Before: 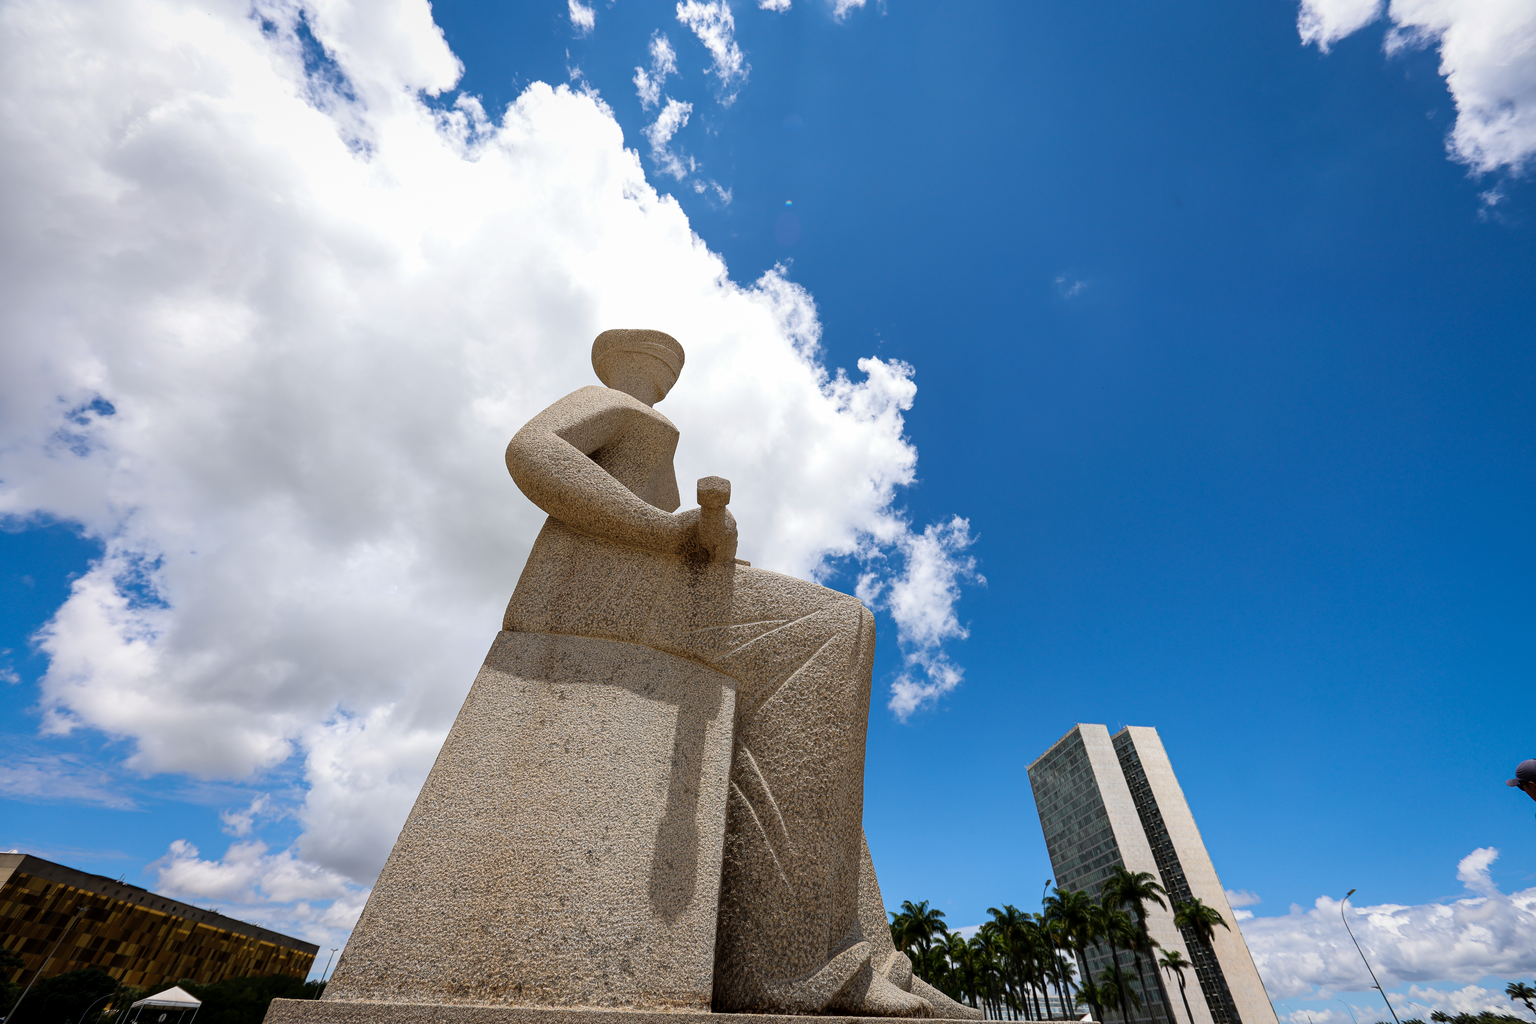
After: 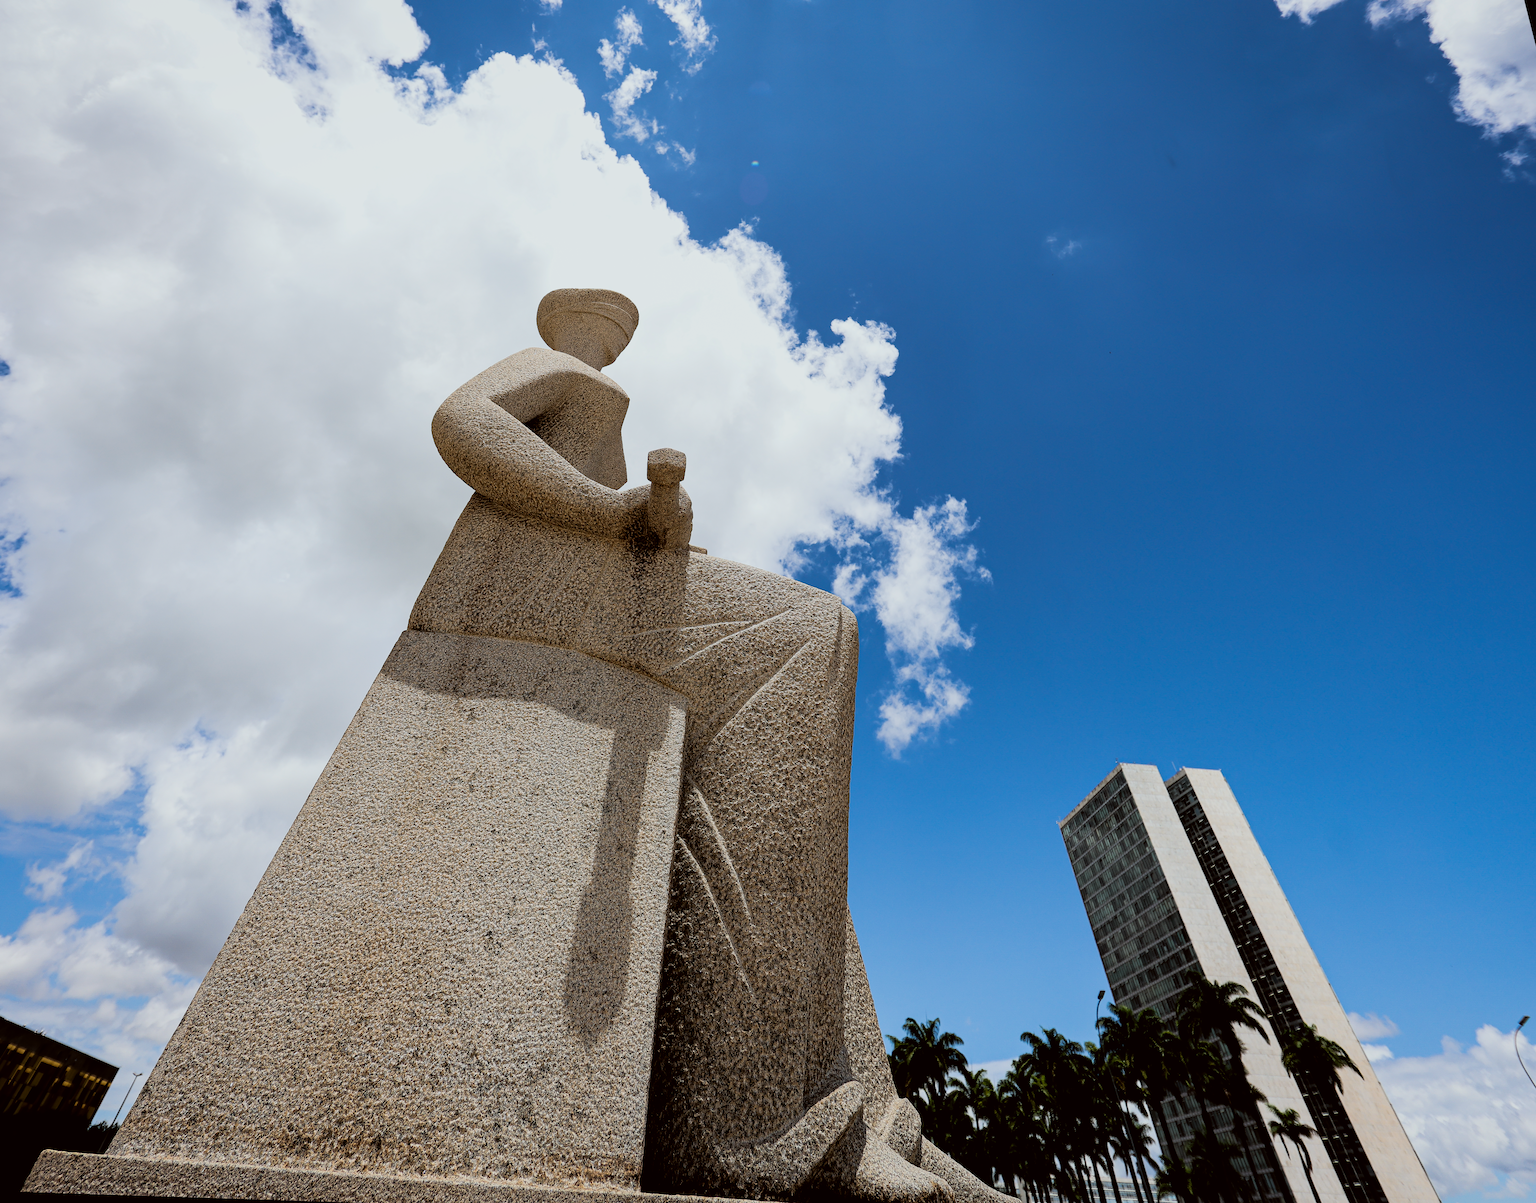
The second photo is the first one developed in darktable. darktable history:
rotate and perspective: rotation 0.72°, lens shift (vertical) -0.352, lens shift (horizontal) -0.051, crop left 0.152, crop right 0.859, crop top 0.019, crop bottom 0.964
color correction: highlights a* -2.73, highlights b* -2.09, shadows a* 2.41, shadows b* 2.73
filmic rgb: black relative exposure -5 EV, hardness 2.88, contrast 1.3, highlights saturation mix -30%
